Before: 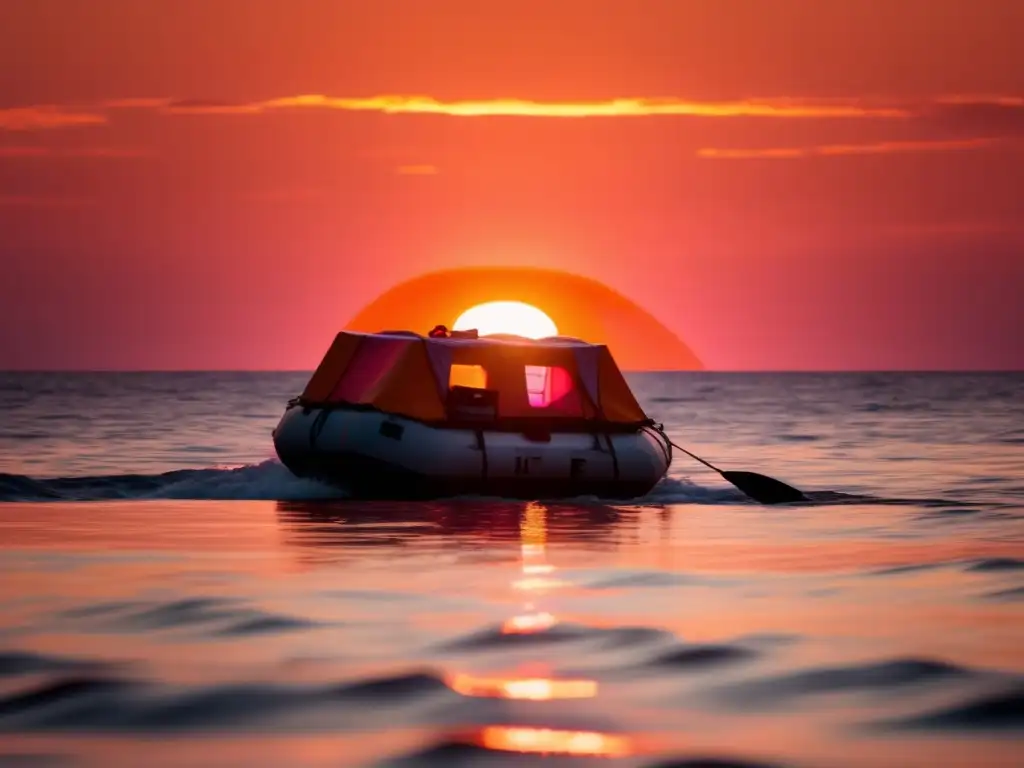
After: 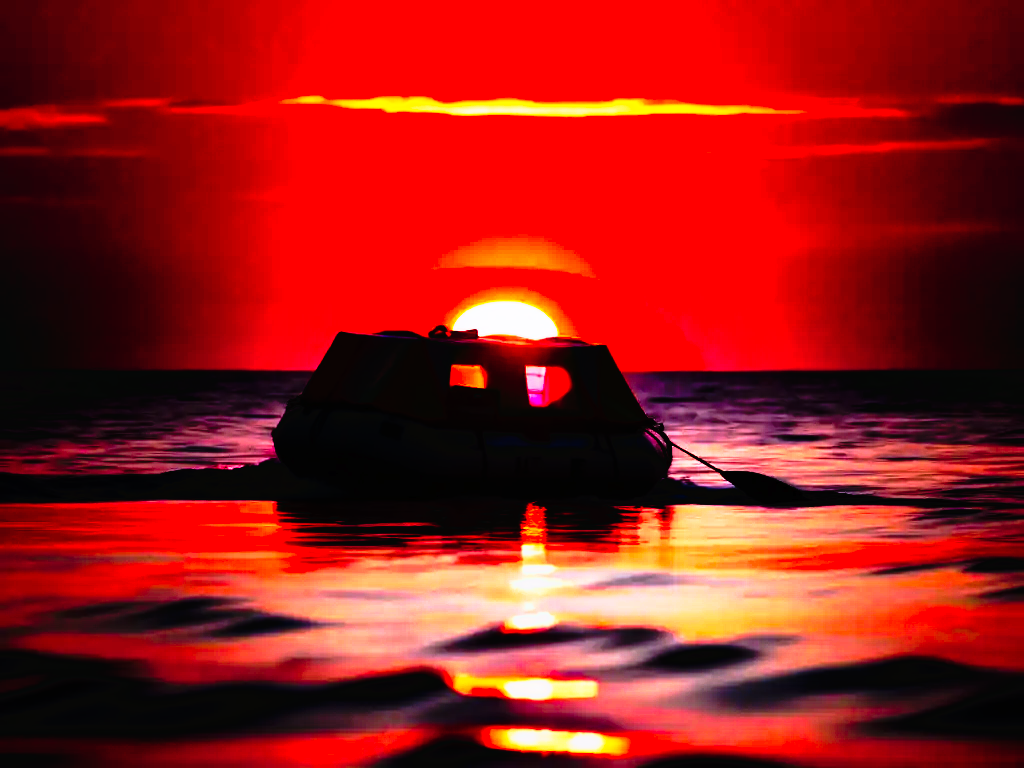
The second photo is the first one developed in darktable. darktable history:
color calibration: illuminant as shot in camera, x 0.358, y 0.373, temperature 4628.91 K
tone curve: curves: ch0 [(0, 0) (0.003, 0.005) (0.011, 0.005) (0.025, 0.006) (0.044, 0.008) (0.069, 0.01) (0.1, 0.012) (0.136, 0.015) (0.177, 0.019) (0.224, 0.017) (0.277, 0.015) (0.335, 0.018) (0.399, 0.043) (0.468, 0.118) (0.543, 0.349) (0.623, 0.591) (0.709, 0.88) (0.801, 0.983) (0.898, 0.973) (1, 1)], preserve colors none
